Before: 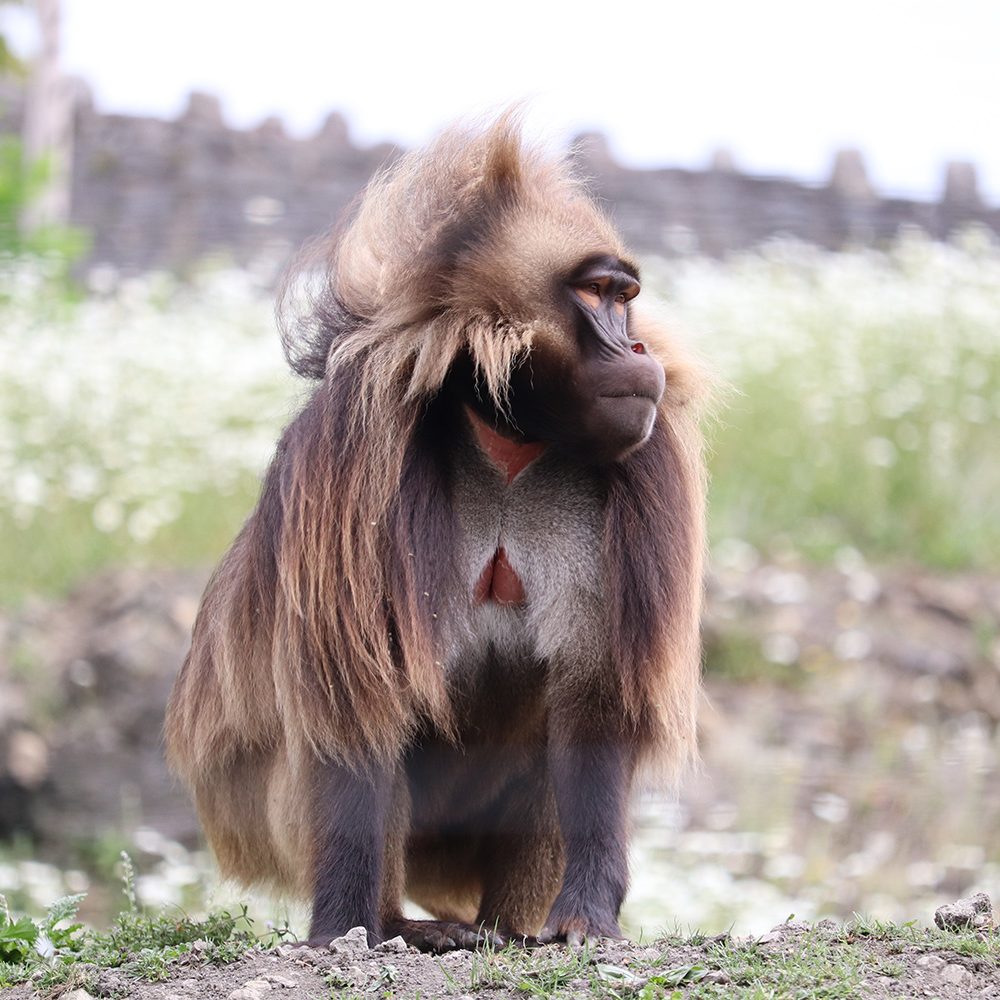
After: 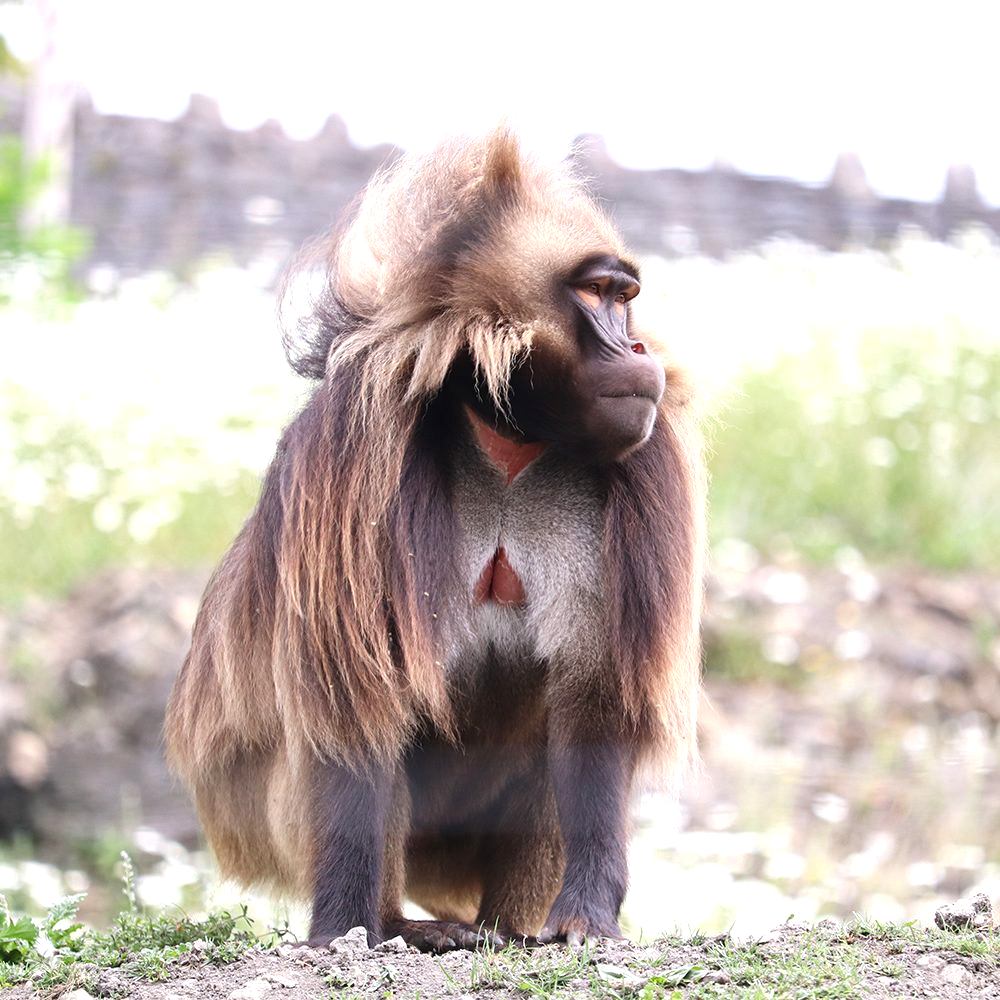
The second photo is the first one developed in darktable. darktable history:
white balance: emerald 1
exposure: exposure 0.6 EV, compensate highlight preservation false
